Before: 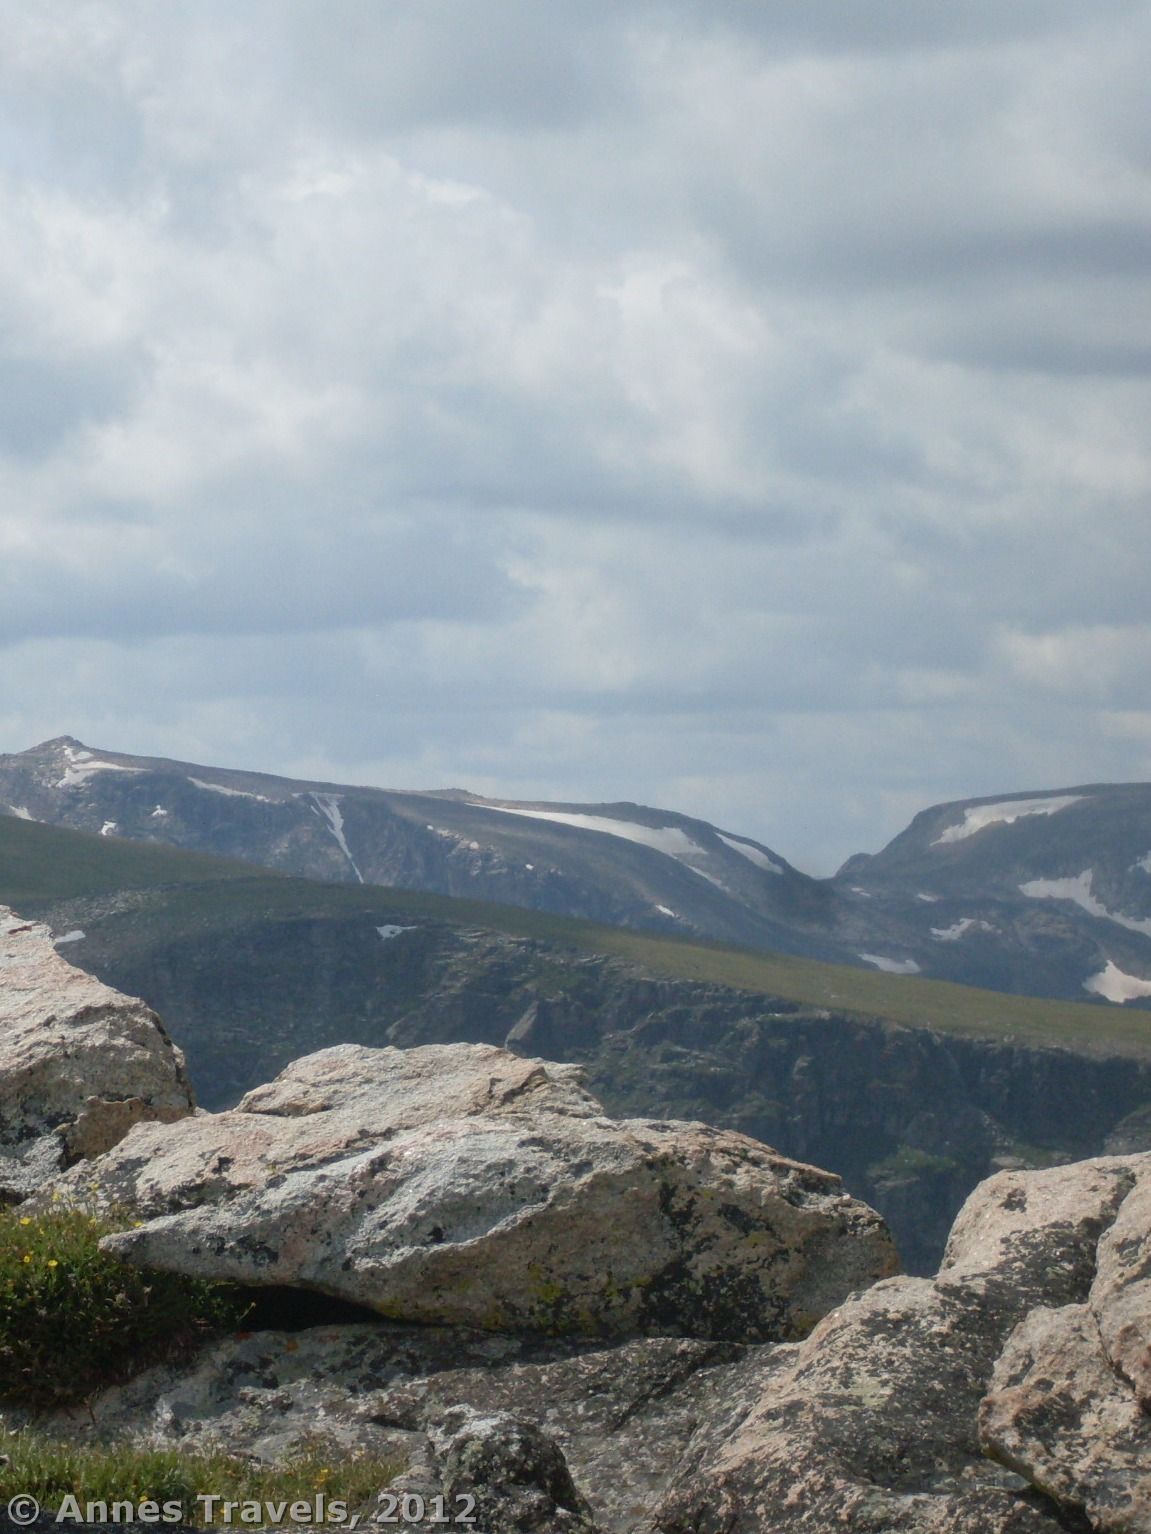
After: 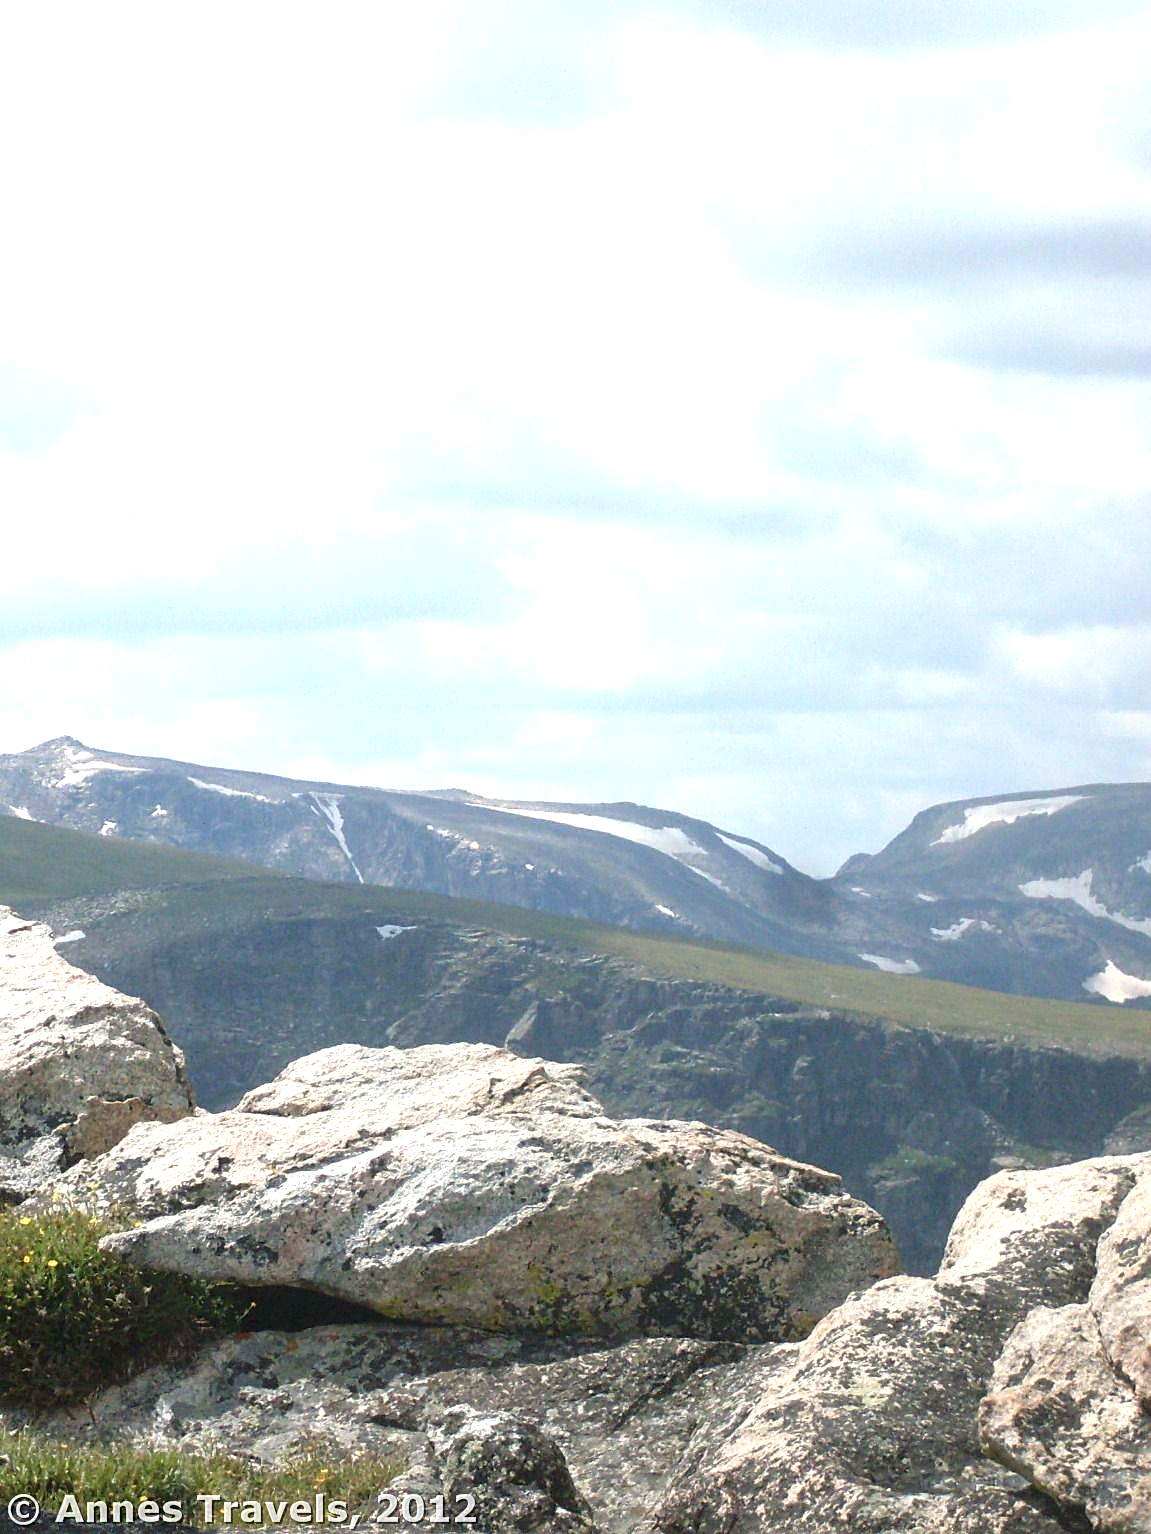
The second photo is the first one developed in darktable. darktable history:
sharpen: on, module defaults
exposure: black level correction 0, exposure 1.182 EV, compensate highlight preservation false
color zones: curves: ch0 [(0, 0.558) (0.143, 0.559) (0.286, 0.529) (0.429, 0.505) (0.571, 0.5) (0.714, 0.5) (0.857, 0.5) (1, 0.558)]; ch1 [(0, 0.469) (0.01, 0.469) (0.12, 0.446) (0.248, 0.469) (0.5, 0.5) (0.748, 0.5) (0.99, 0.469) (1, 0.469)]
